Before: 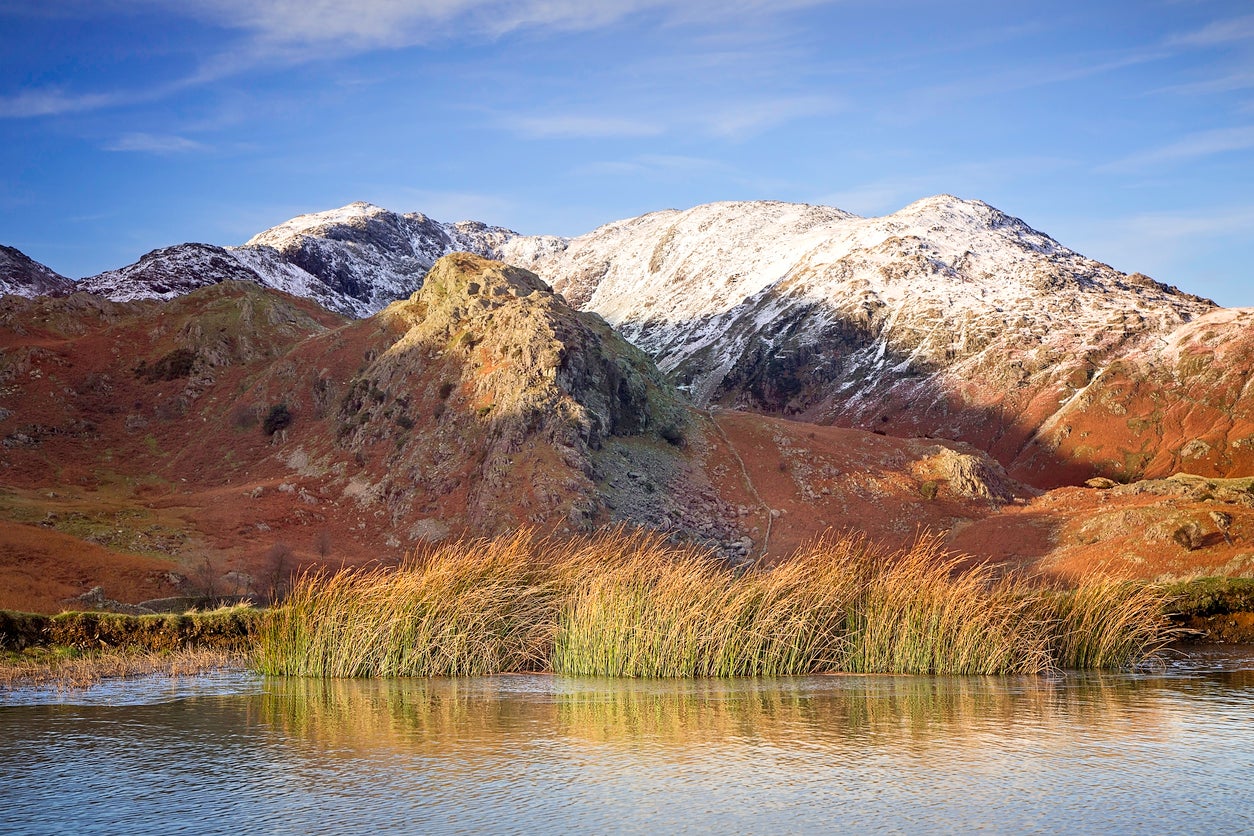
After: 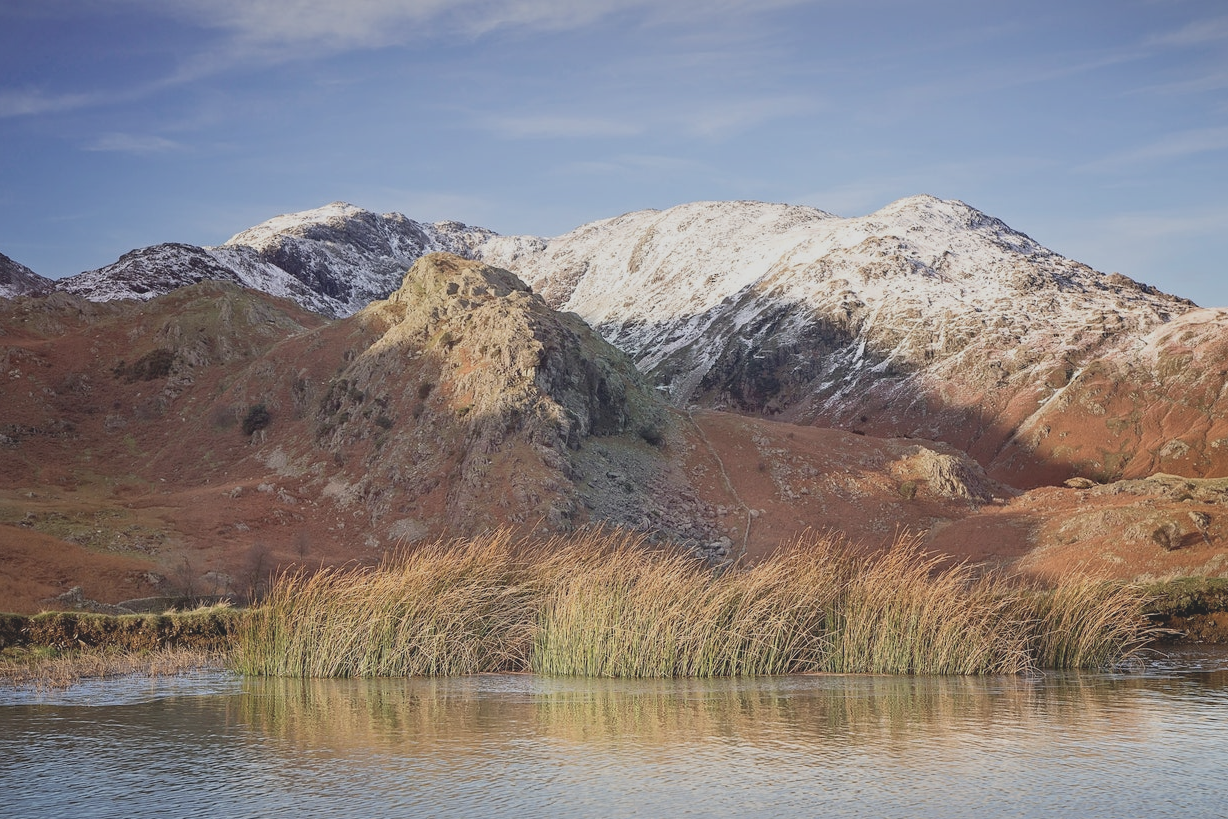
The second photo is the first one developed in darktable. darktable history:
bloom: size 13.65%, threshold 98.39%, strength 4.82%
crop: left 1.743%, right 0.268%, bottom 2.011%
contrast brightness saturation: contrast -0.26, saturation -0.43
